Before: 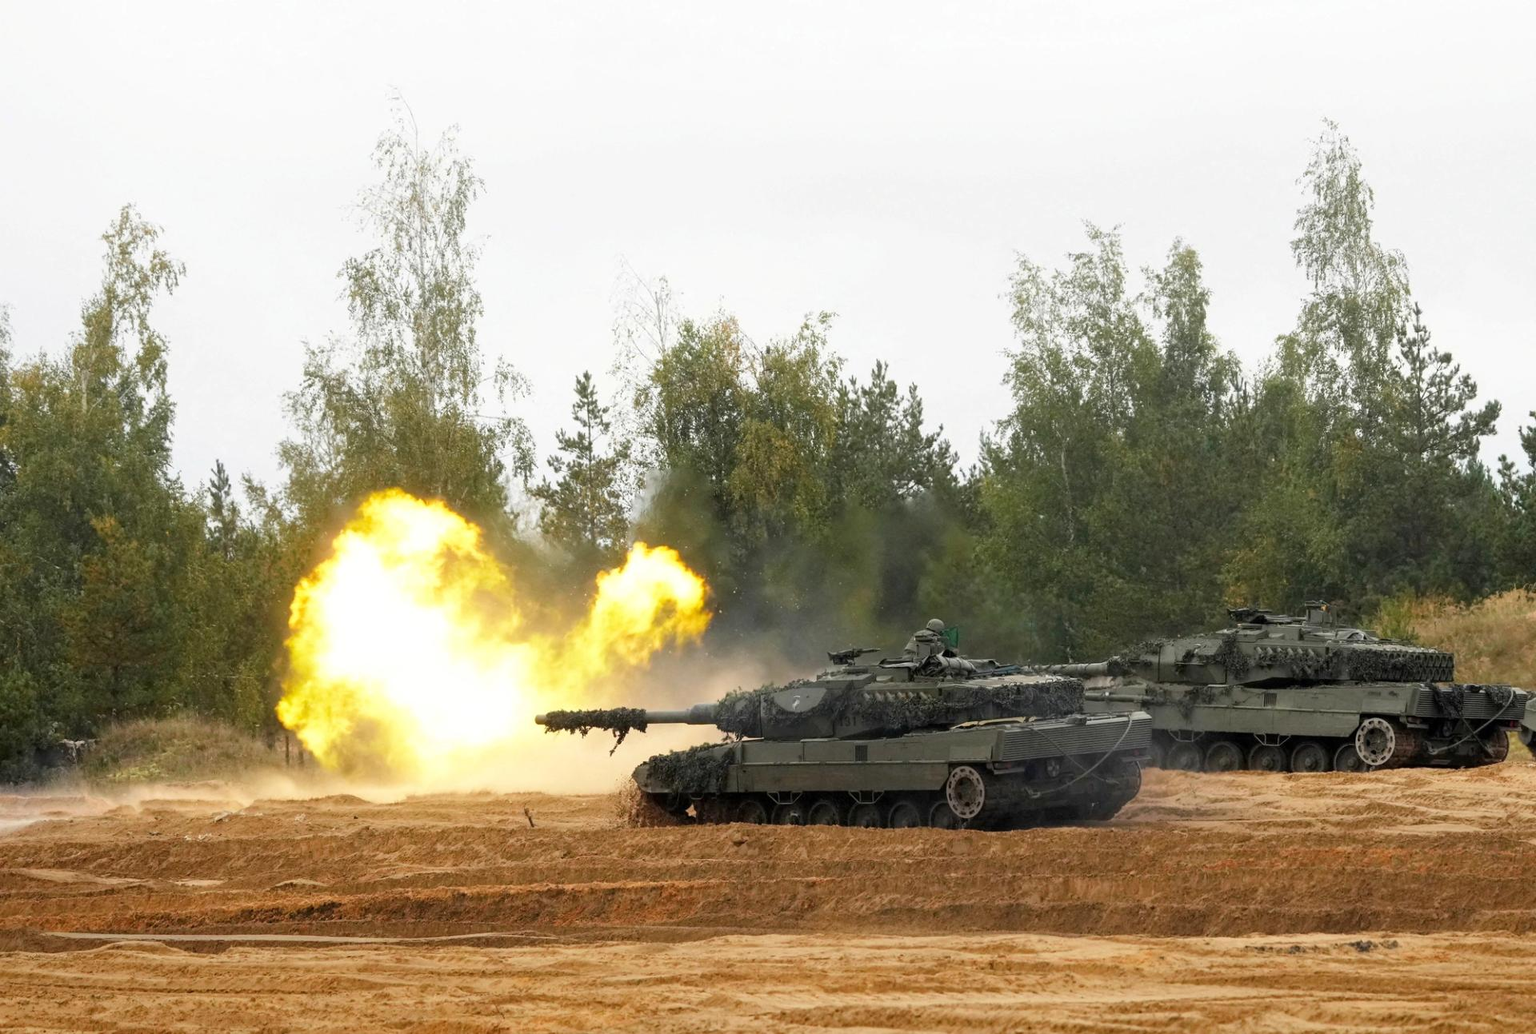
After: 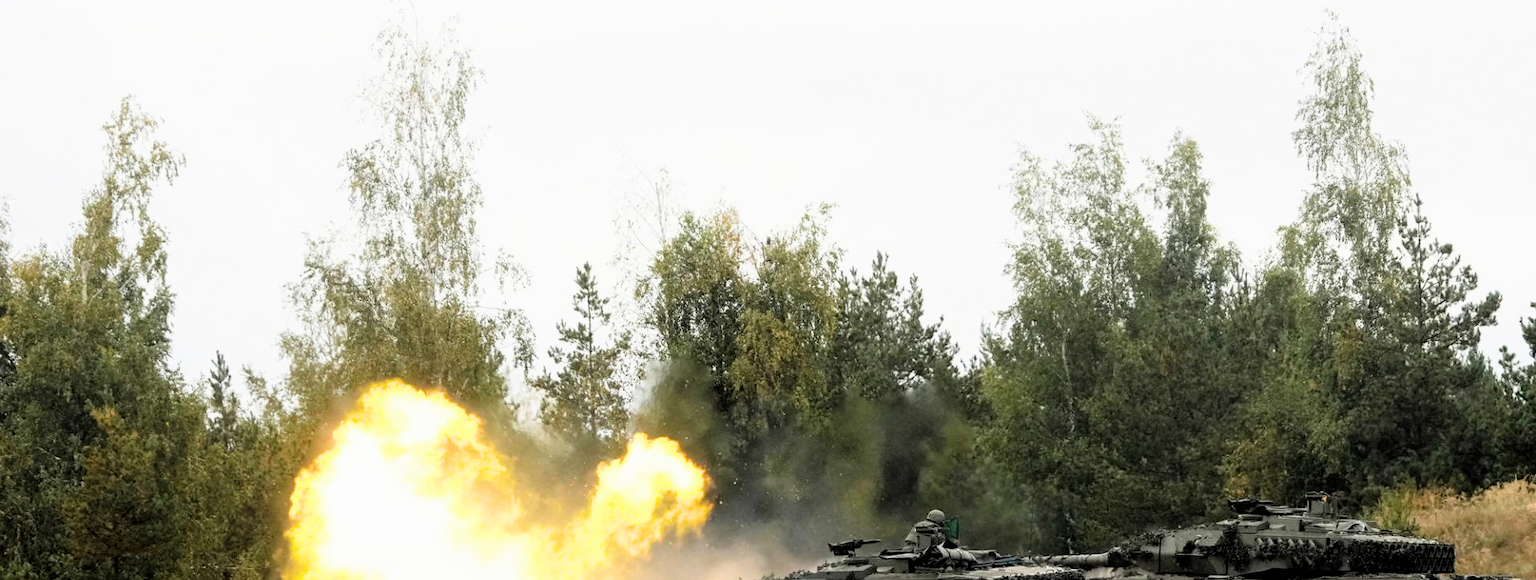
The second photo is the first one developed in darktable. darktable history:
filmic rgb: black relative exposure -4 EV, white relative exposure 3 EV, hardness 3.02, contrast 1.4
exposure: exposure 0.29 EV, compensate highlight preservation false
crop and rotate: top 10.605%, bottom 33.274%
